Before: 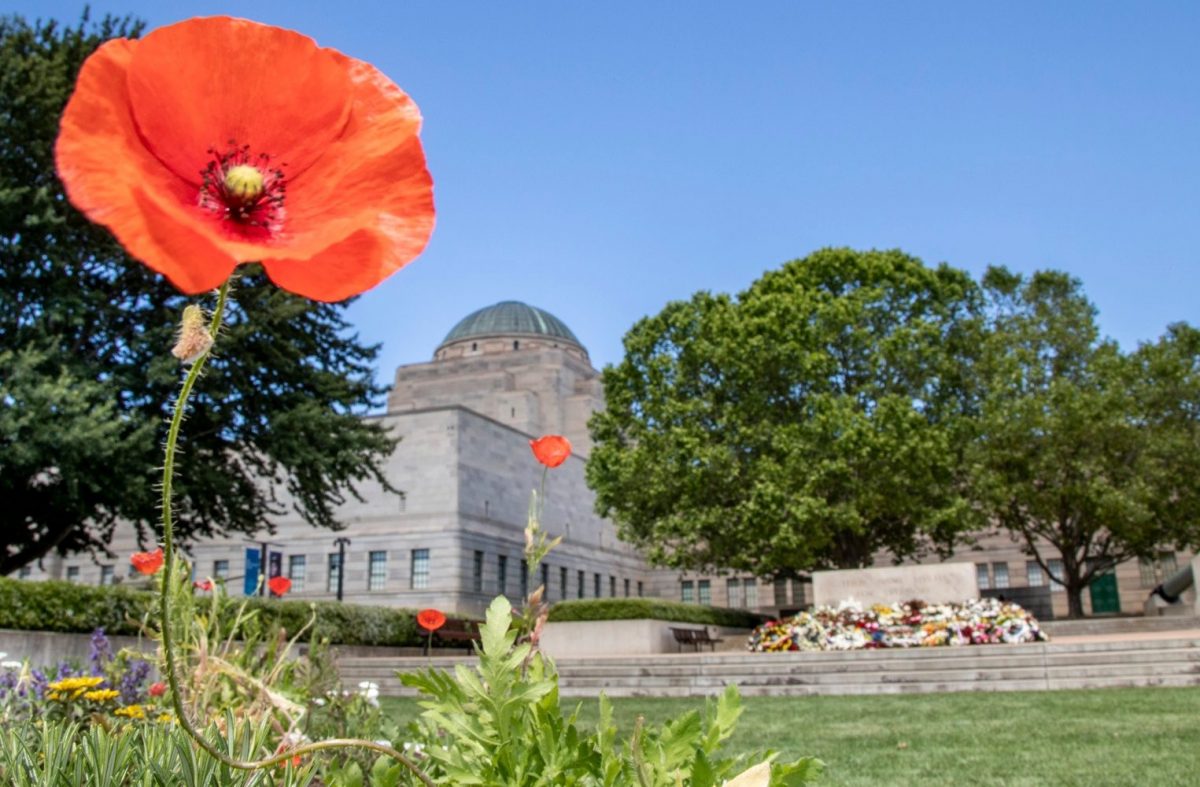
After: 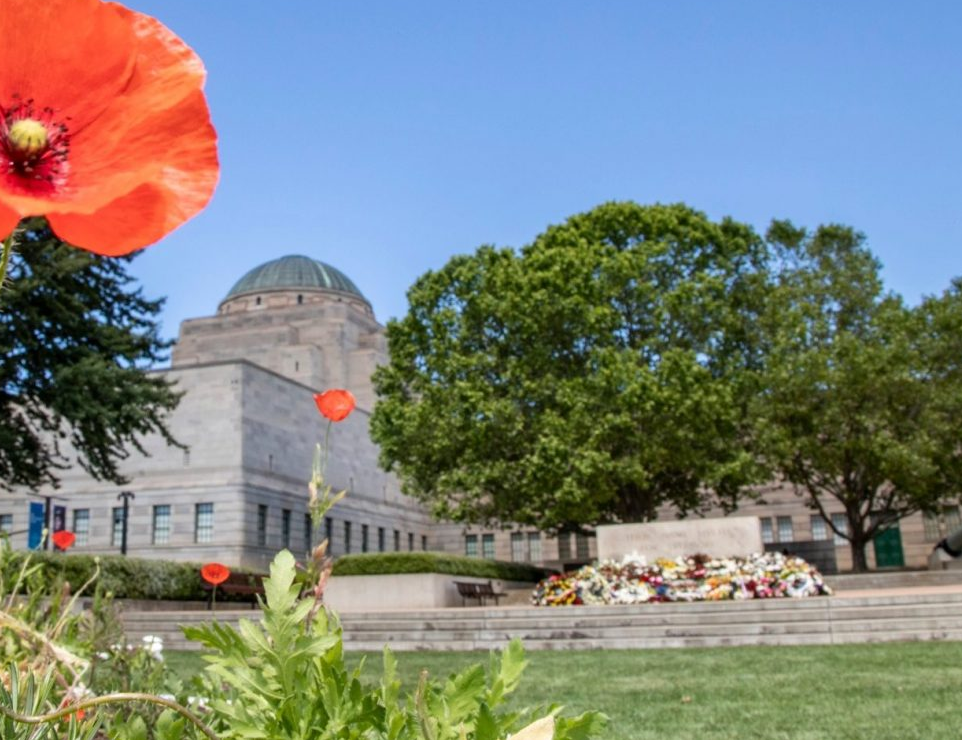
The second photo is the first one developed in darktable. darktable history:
crop and rotate: left 18.08%, top 5.87%, right 1.724%
